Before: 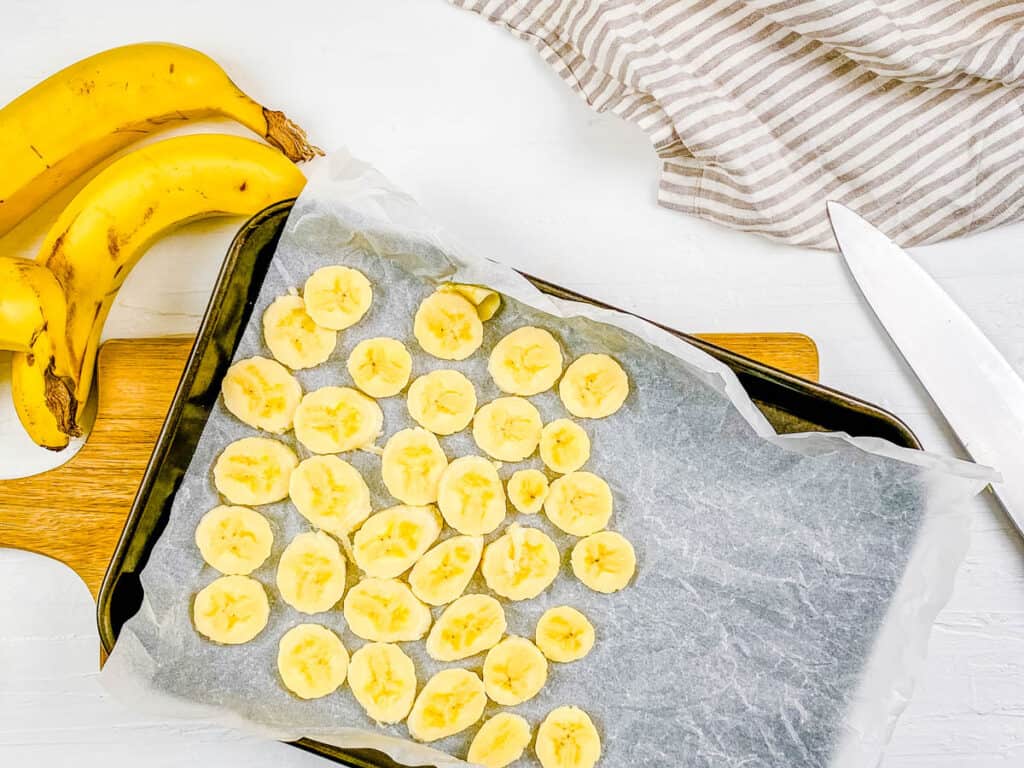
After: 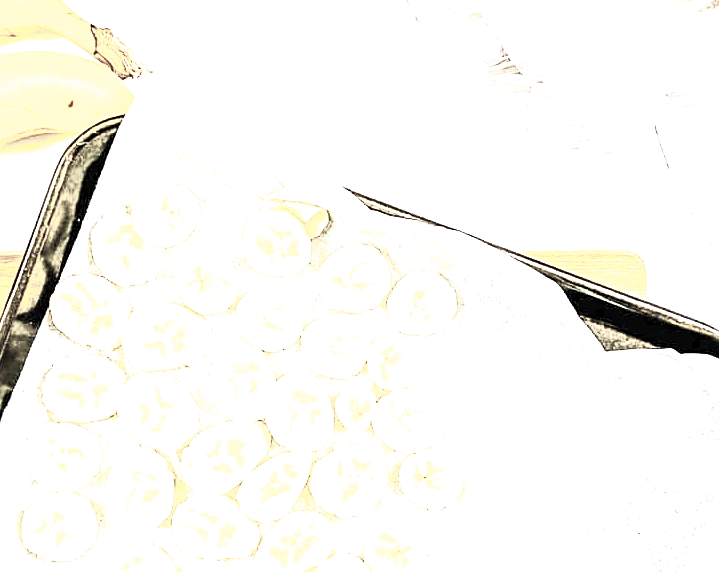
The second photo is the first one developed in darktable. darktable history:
velvia: on, module defaults
crop and rotate: left 16.837%, top 10.862%, right 12.904%, bottom 14.634%
sharpen: on, module defaults
exposure: exposure 2.054 EV, compensate exposure bias true, compensate highlight preservation false
shadows and highlights: shadows -1.9, highlights 41.62, highlights color adjustment 33.02%
color zones: curves: ch1 [(0, 0.153) (0.143, 0.15) (0.286, 0.151) (0.429, 0.152) (0.571, 0.152) (0.714, 0.151) (0.857, 0.151) (1, 0.153)]
